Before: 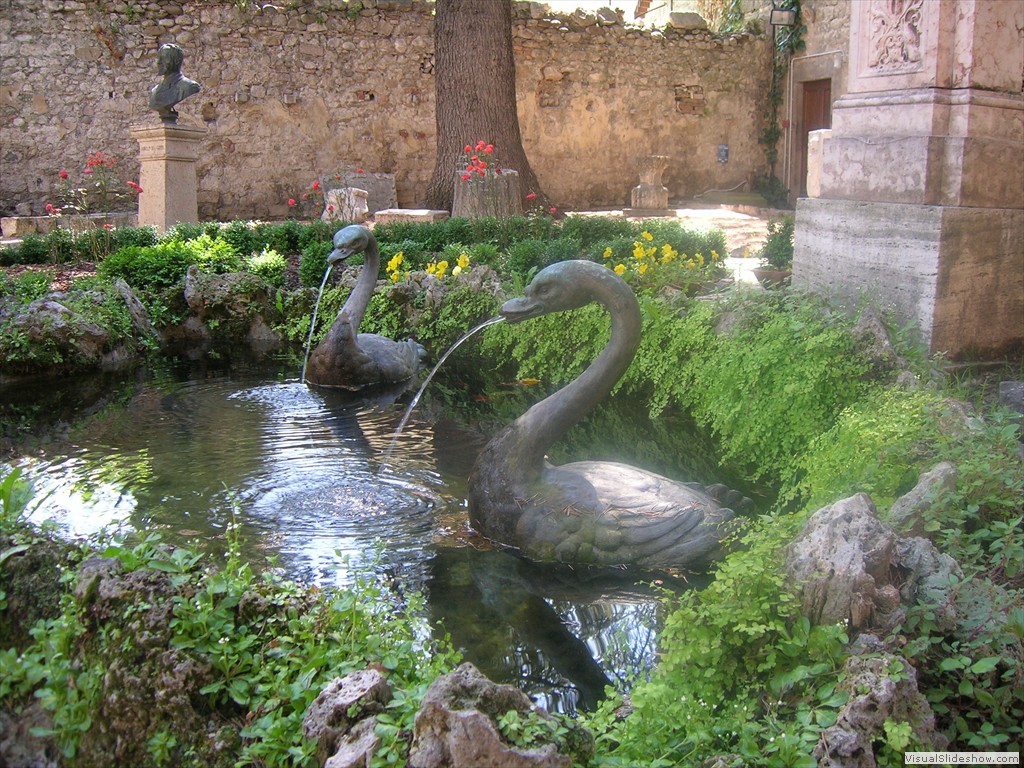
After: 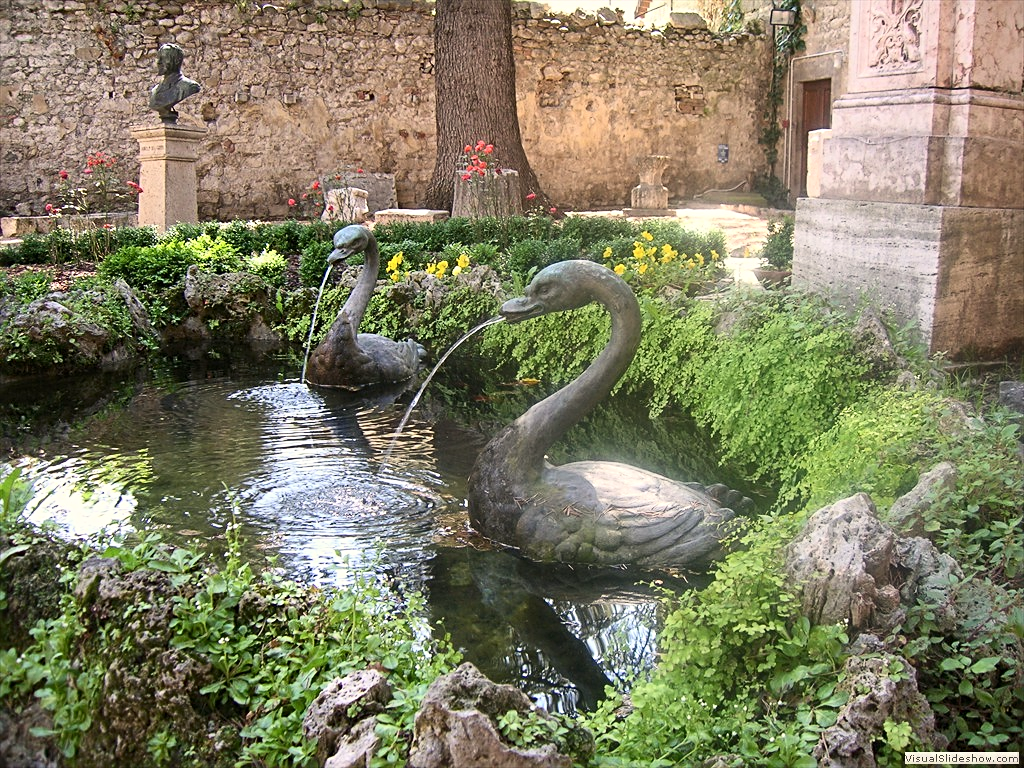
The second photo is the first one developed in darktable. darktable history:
contrast brightness saturation: contrast 0.241, brightness 0.086
color calibration: x 0.334, y 0.348, temperature 5462.74 K
sharpen: radius 2.741
